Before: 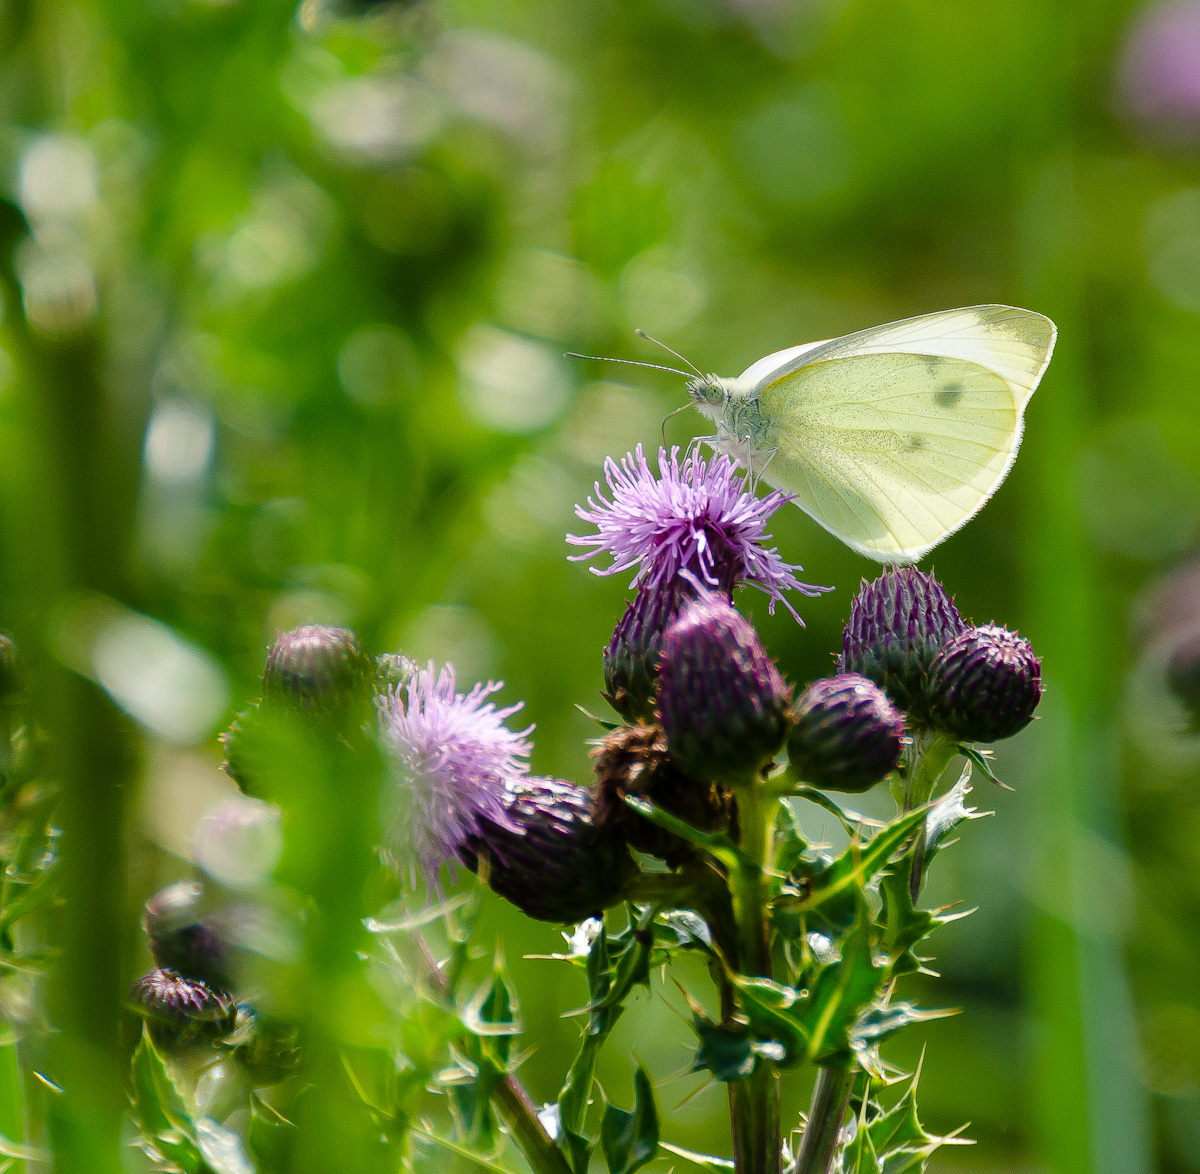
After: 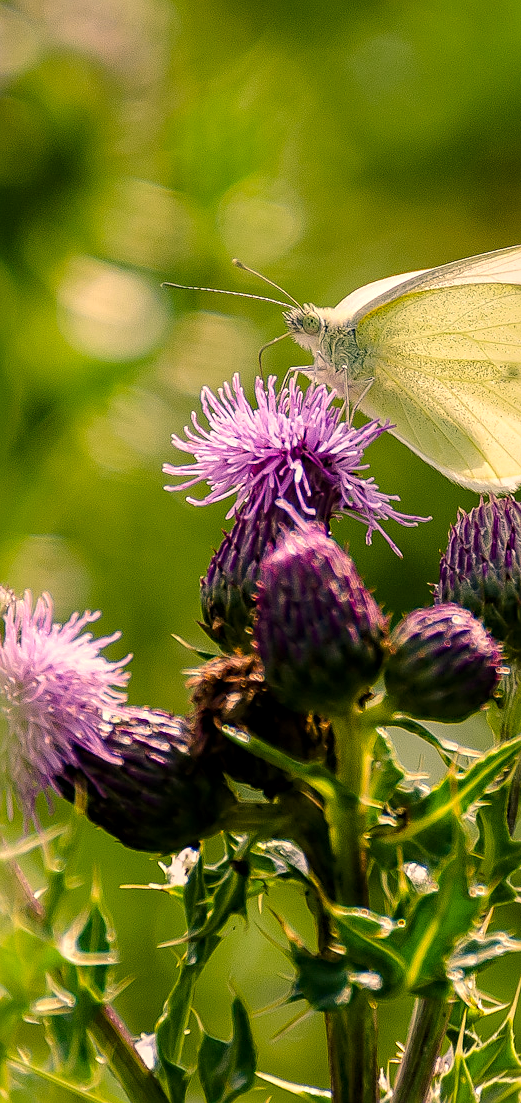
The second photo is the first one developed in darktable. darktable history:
crop: left 33.59%, top 6.025%, right 22.979%
local contrast: on, module defaults
exposure: exposure 0.028 EV, compensate highlight preservation false
haze removal: adaptive false
color correction: highlights a* 17.63, highlights b* 18.46
sharpen: on, module defaults
